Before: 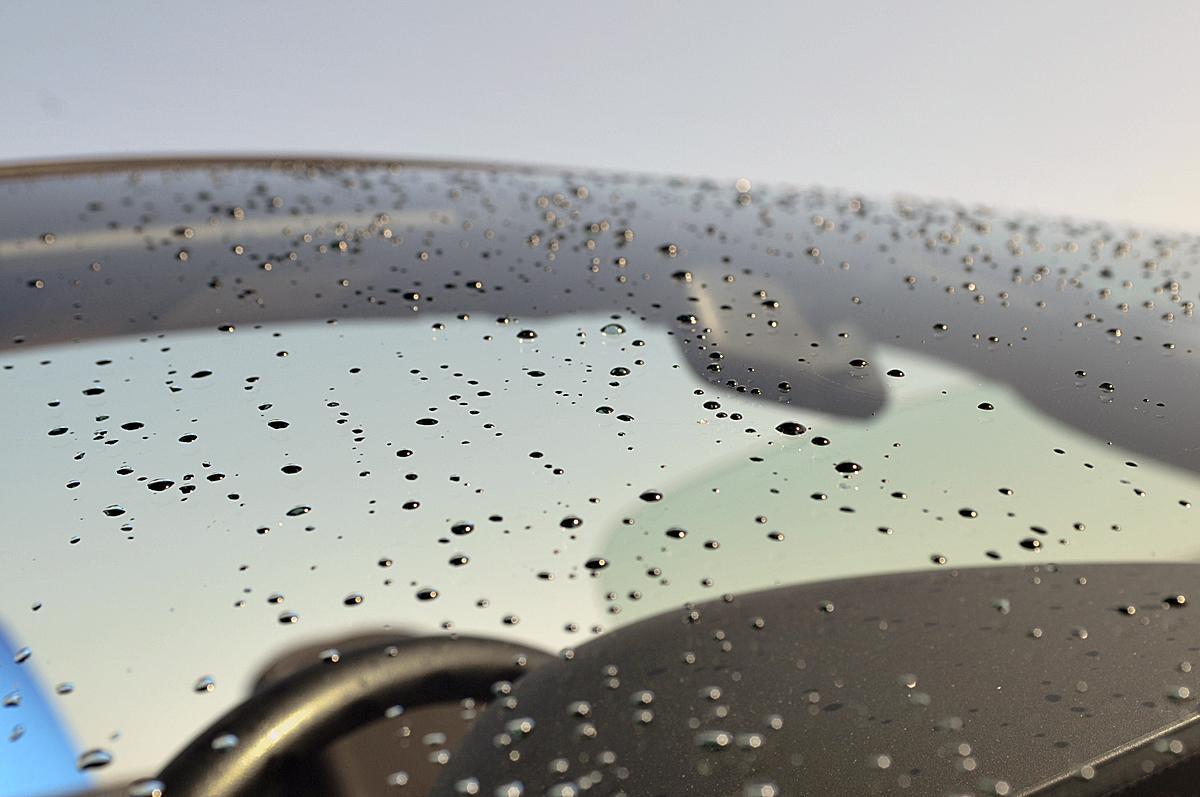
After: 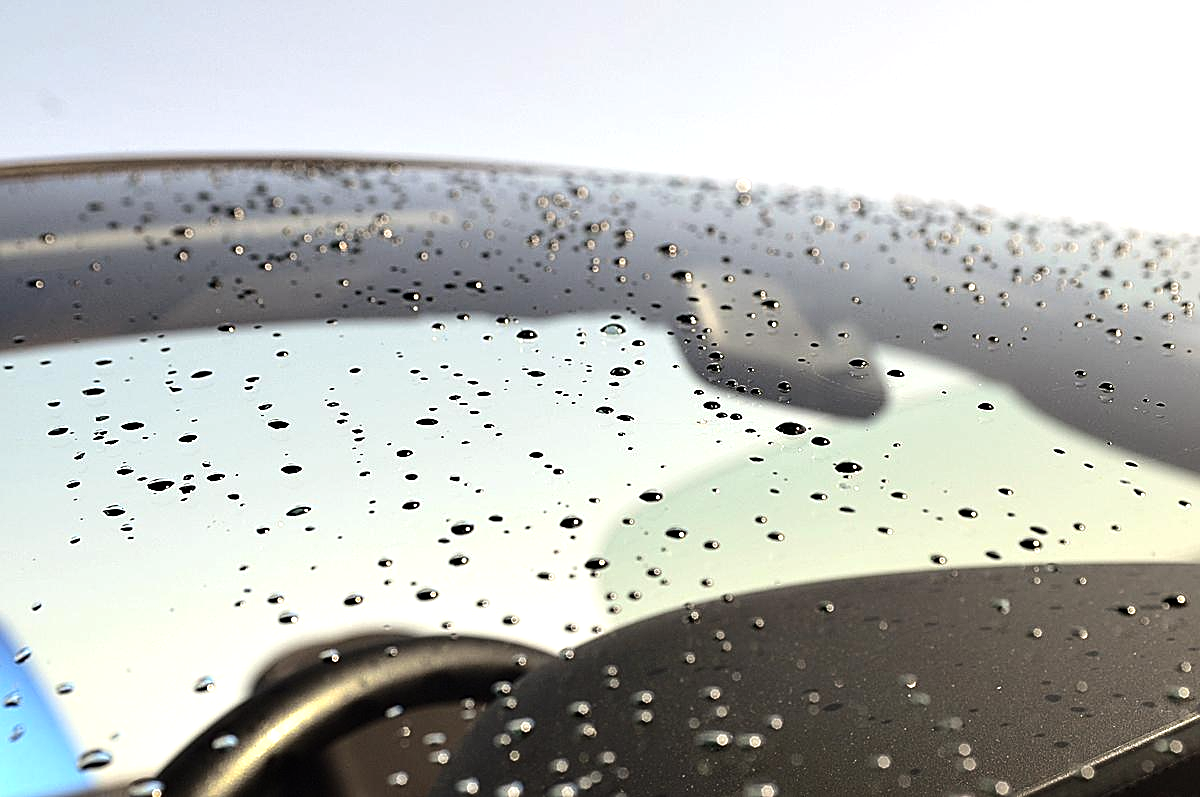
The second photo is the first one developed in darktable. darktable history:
tone equalizer: -8 EV -0.75 EV, -7 EV -0.7 EV, -6 EV -0.6 EV, -5 EV -0.4 EV, -3 EV 0.4 EV, -2 EV 0.6 EV, -1 EV 0.7 EV, +0 EV 0.75 EV, edges refinement/feathering 500, mask exposure compensation -1.57 EV, preserve details no
sharpen: radius 1.967
